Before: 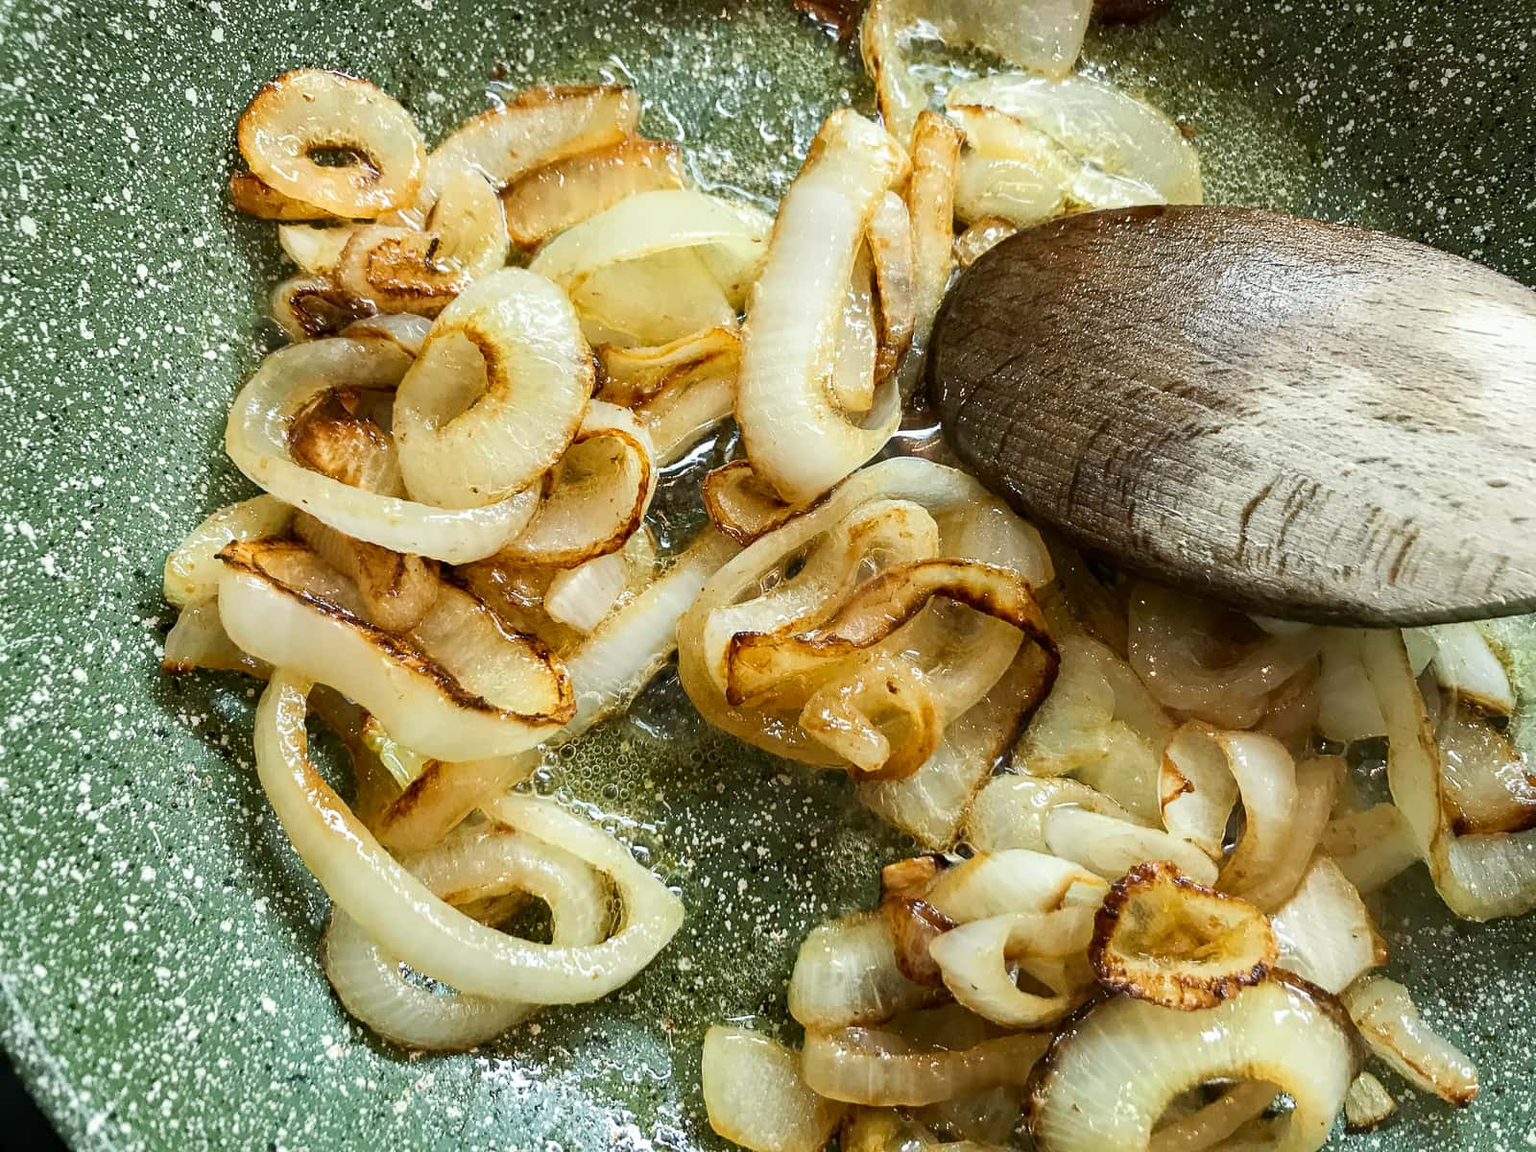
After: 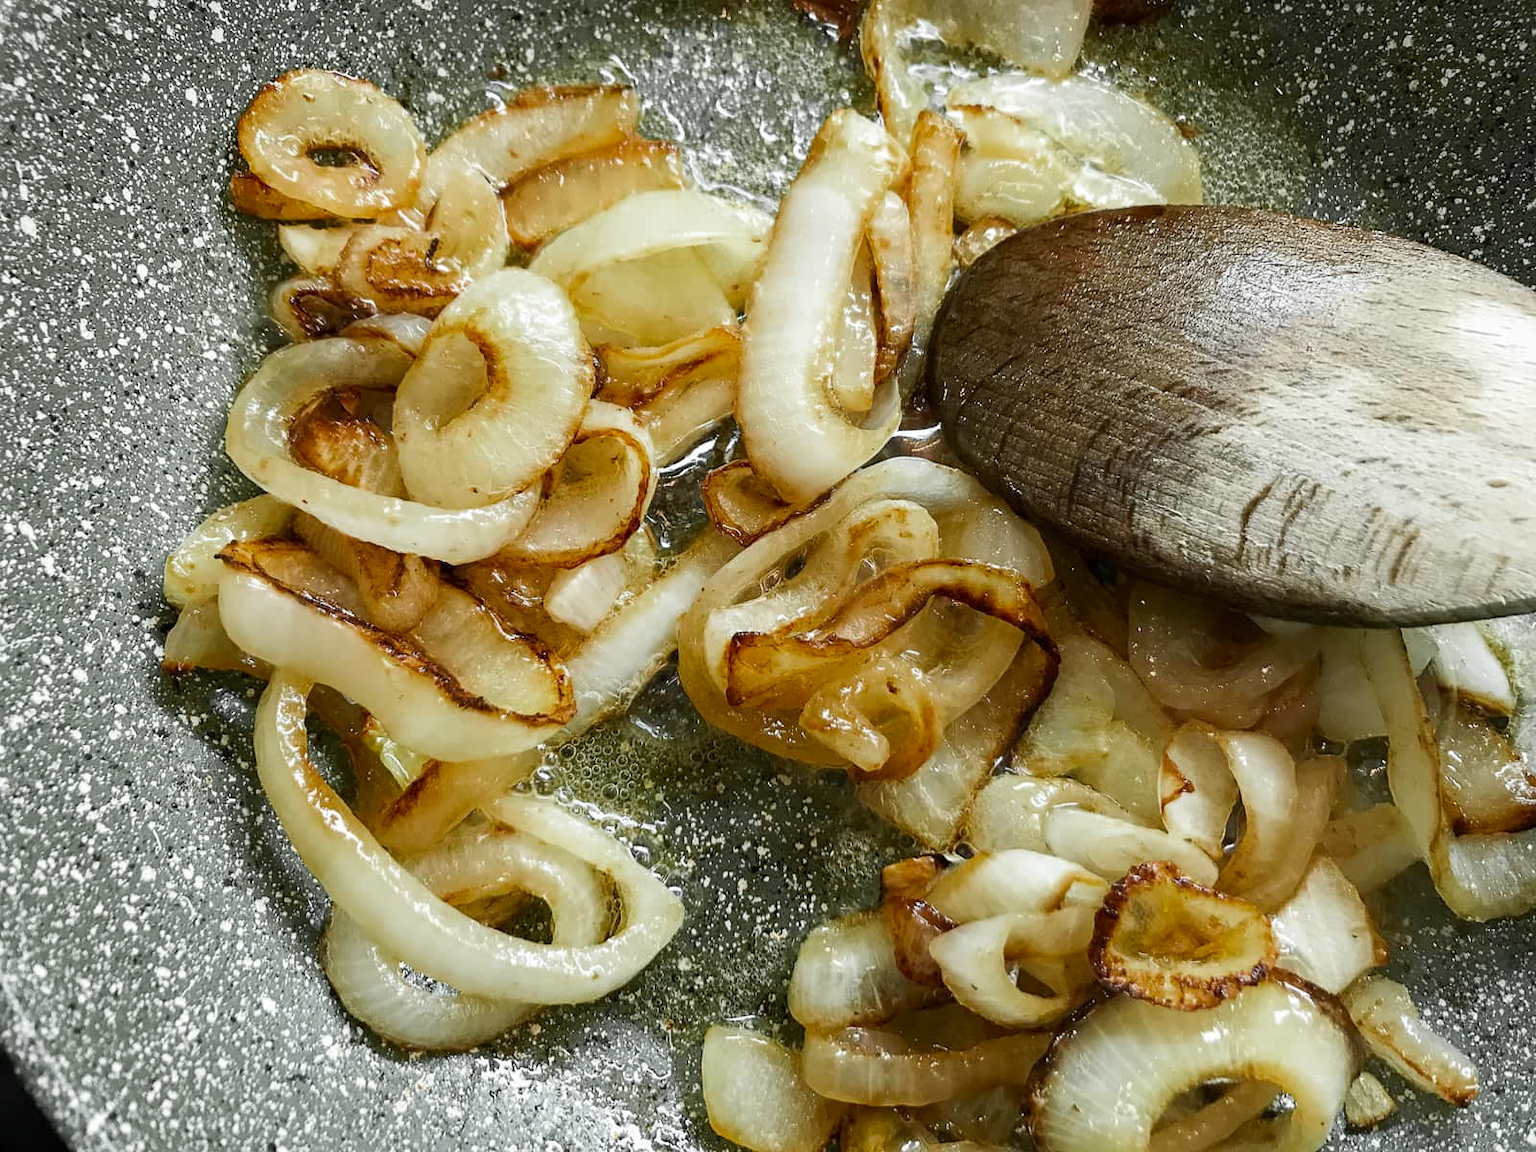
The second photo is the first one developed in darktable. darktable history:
shadows and highlights: shadows -23.08, highlights 46.15, soften with gaussian
tone equalizer: on, module defaults
color zones: curves: ch0 [(0.004, 0.388) (0.125, 0.392) (0.25, 0.404) (0.375, 0.5) (0.5, 0.5) (0.625, 0.5) (0.75, 0.5) (0.875, 0.5)]; ch1 [(0, 0.5) (0.125, 0.5) (0.25, 0.5) (0.375, 0.124) (0.524, 0.124) (0.645, 0.128) (0.789, 0.132) (0.914, 0.096) (0.998, 0.068)]
